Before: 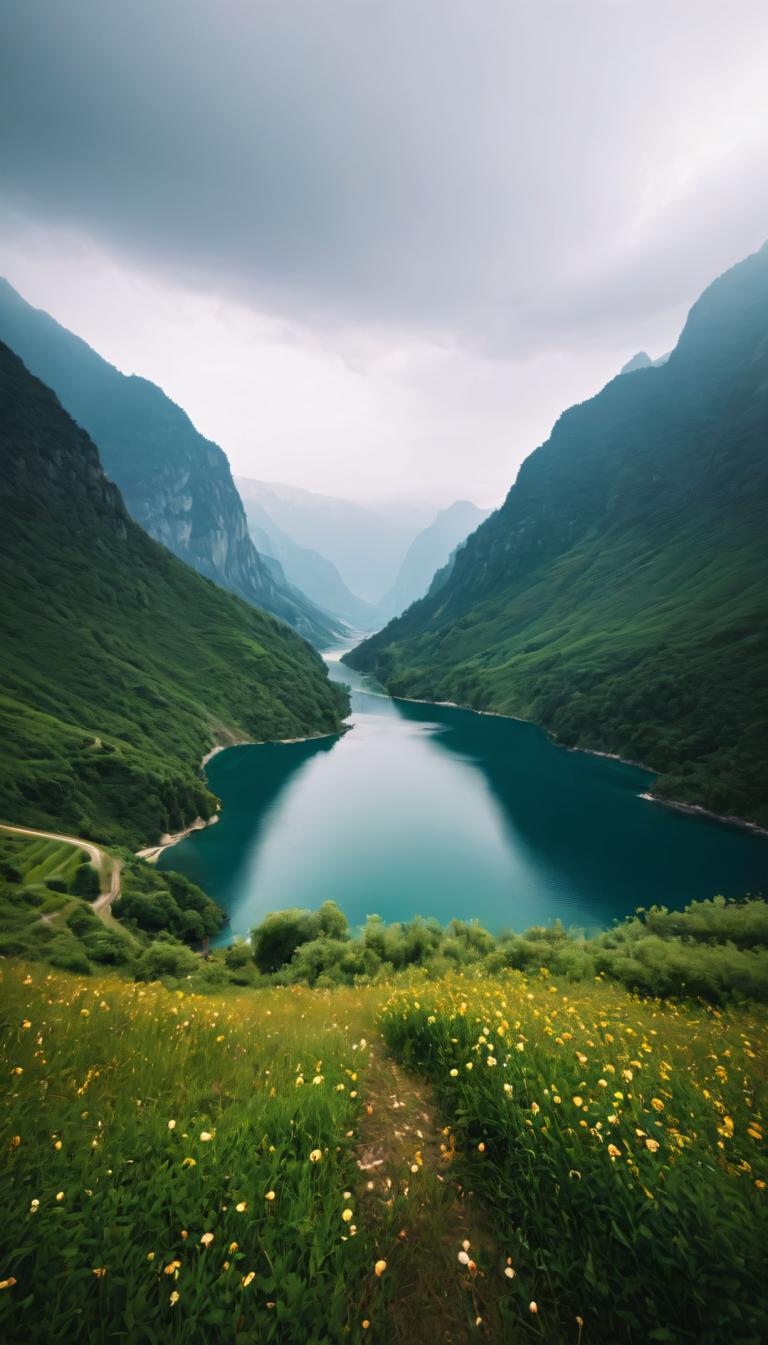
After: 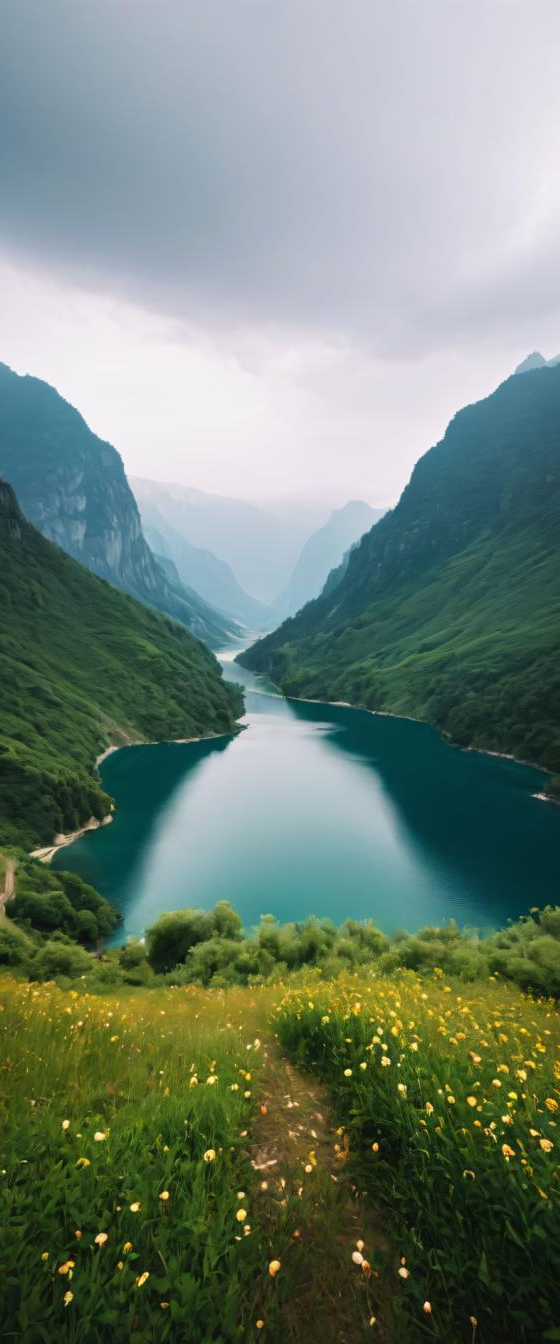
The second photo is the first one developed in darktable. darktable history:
crop: left 13.811%, right 13.252%
